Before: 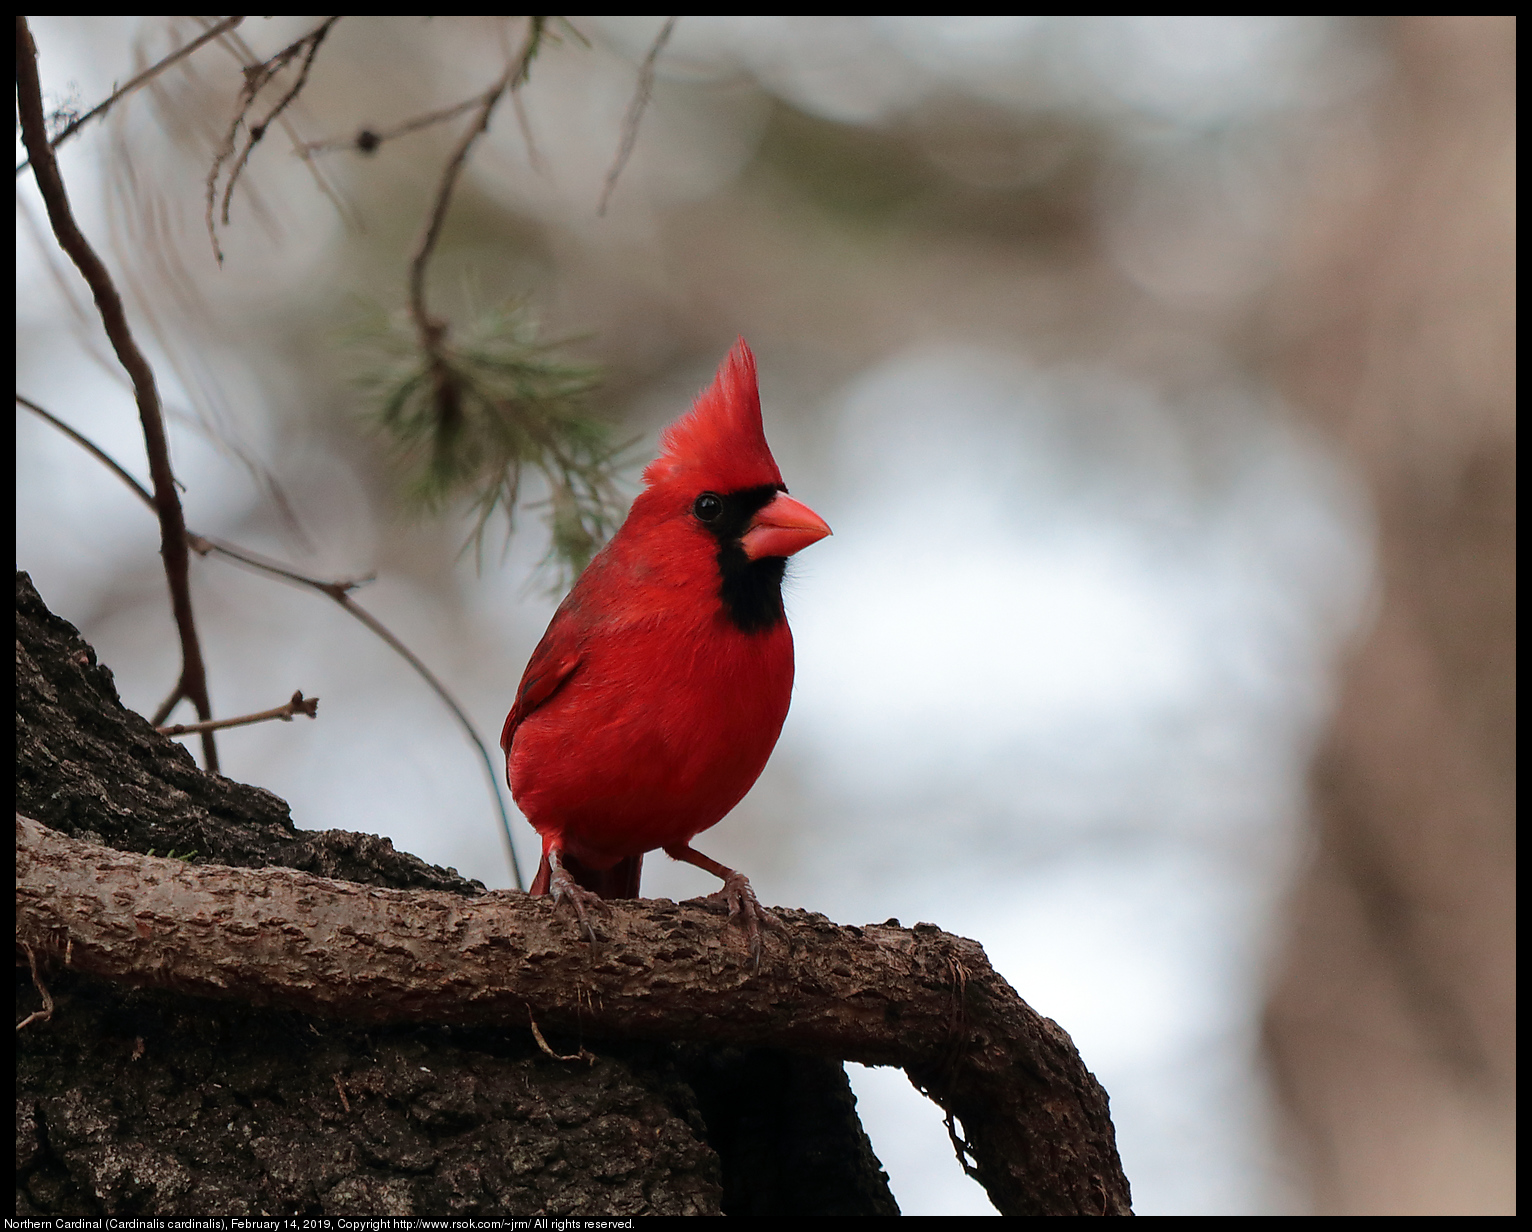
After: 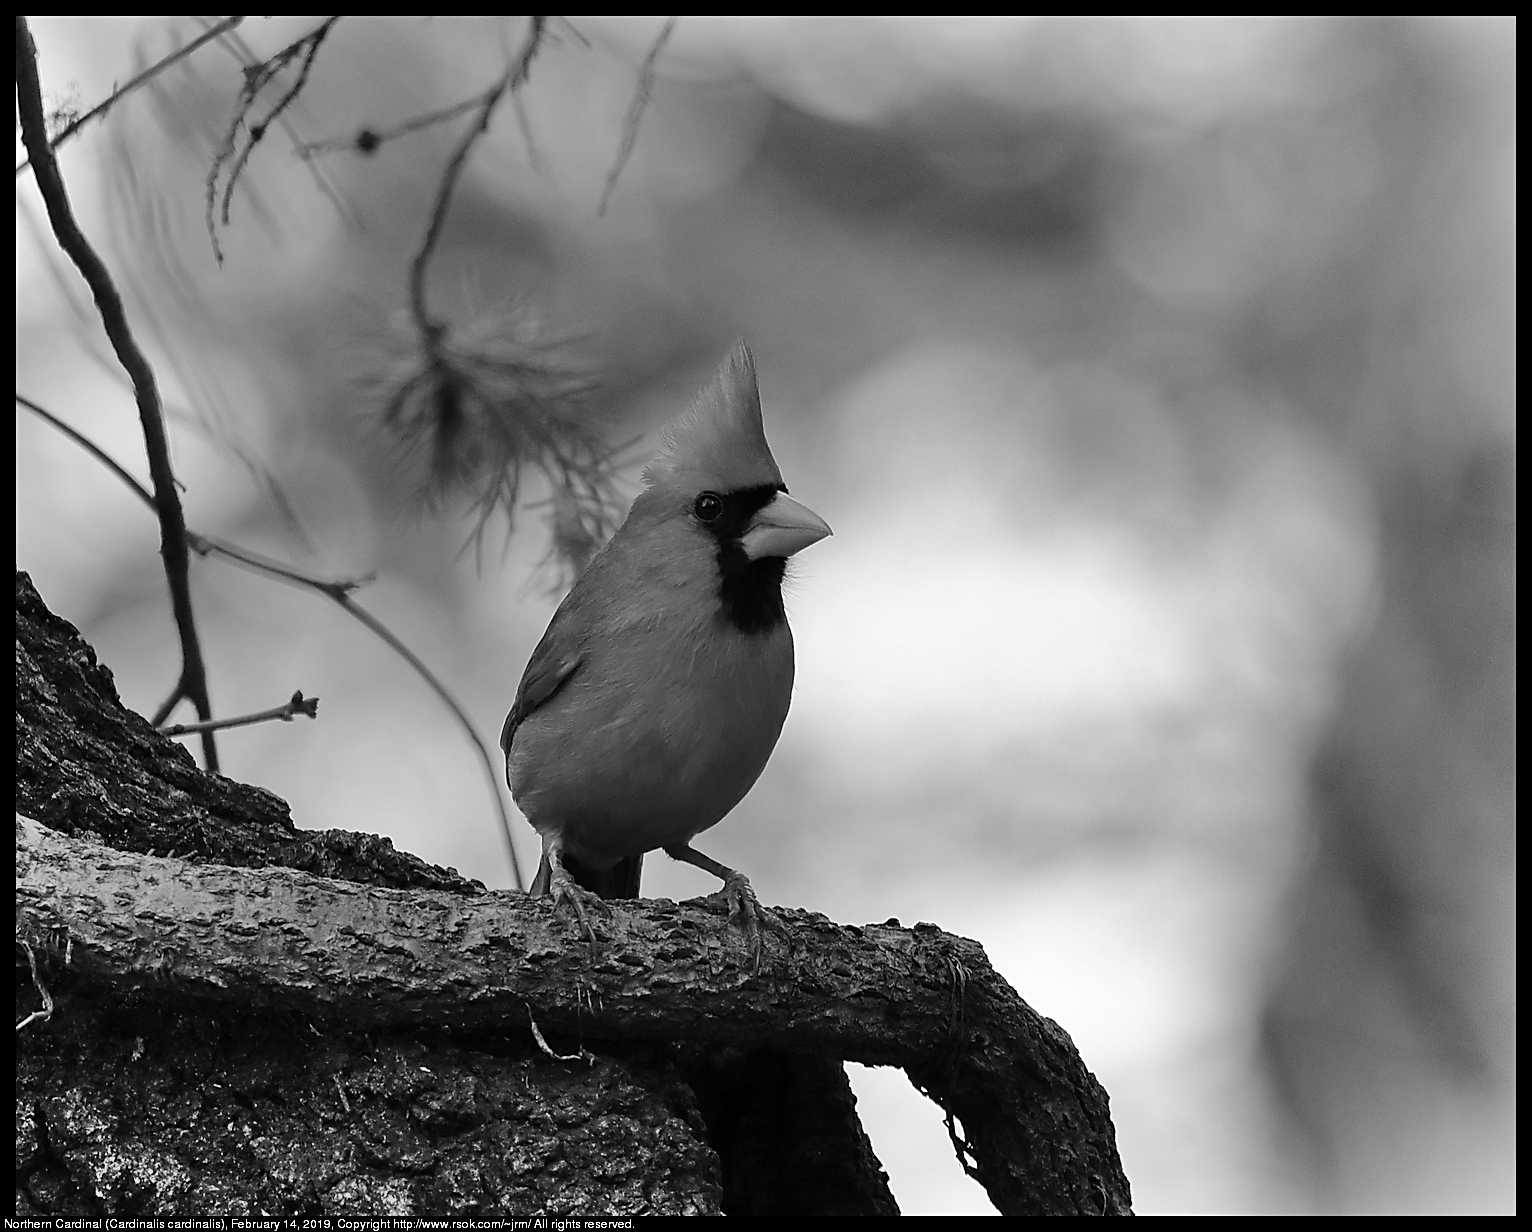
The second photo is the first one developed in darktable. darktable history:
sharpen: on, module defaults
shadows and highlights: low approximation 0.01, soften with gaussian
color calibration: output gray [0.714, 0.278, 0, 0], illuminant custom, x 0.388, y 0.387, temperature 3831.37 K
